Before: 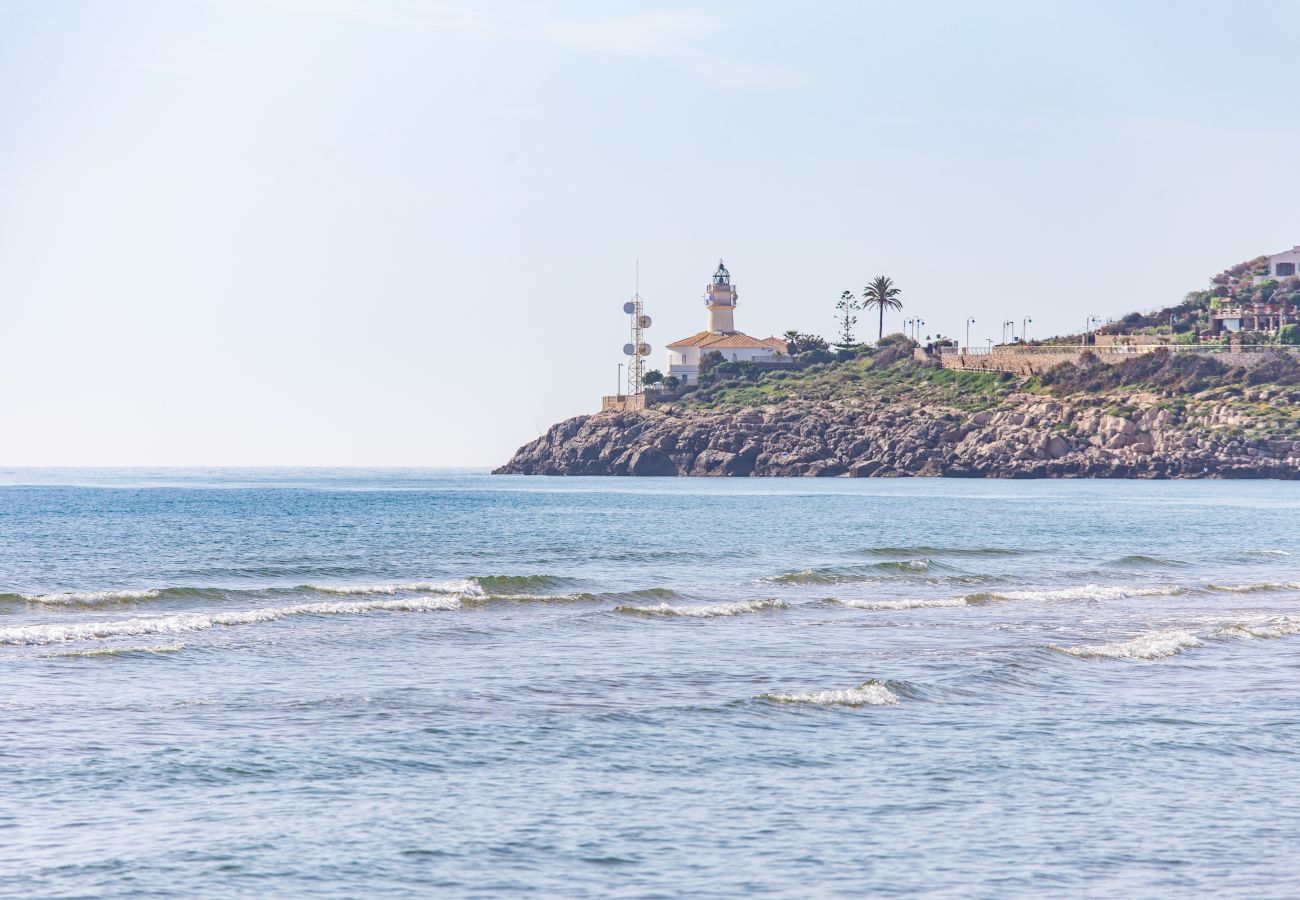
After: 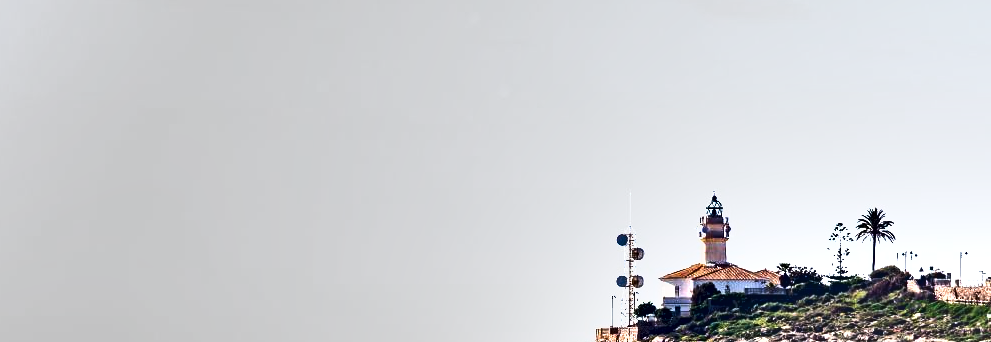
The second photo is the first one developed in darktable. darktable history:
exposure: black level correction 0, exposure 1 EV, compensate highlight preservation false
crop: left 0.579%, top 7.627%, right 23.167%, bottom 54.275%
shadows and highlights: radius 118.69, shadows 42.21, highlights -61.56, soften with gaussian
